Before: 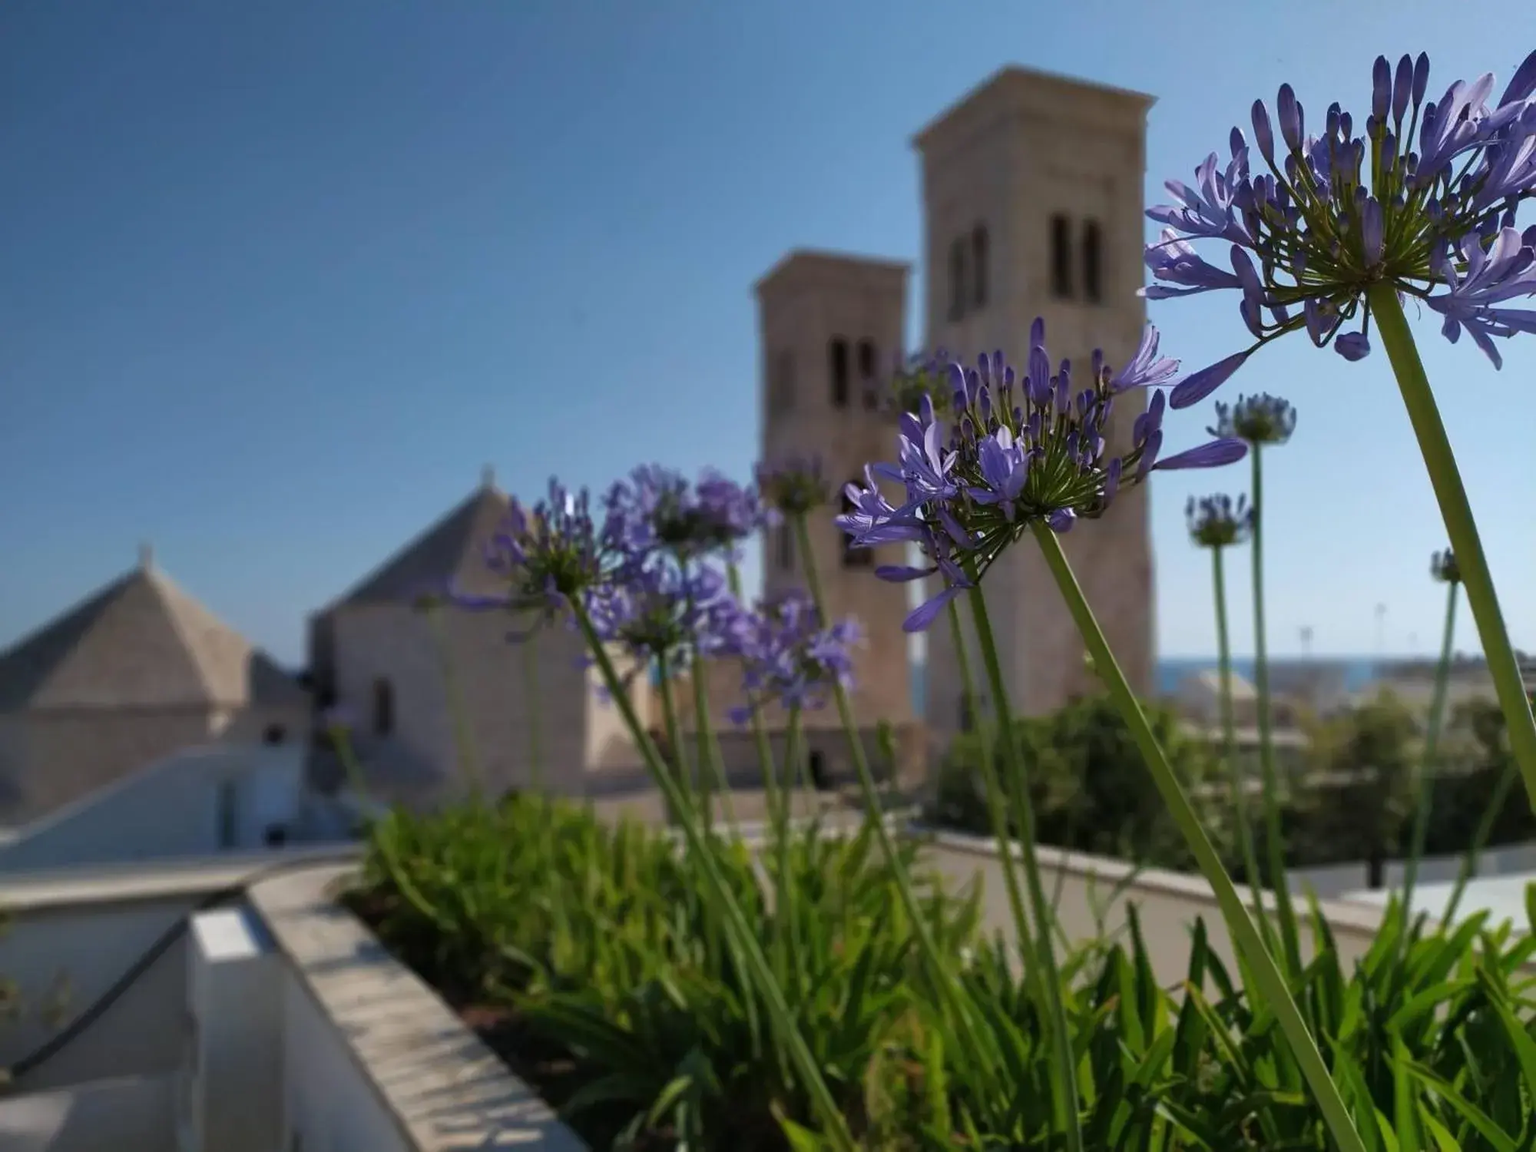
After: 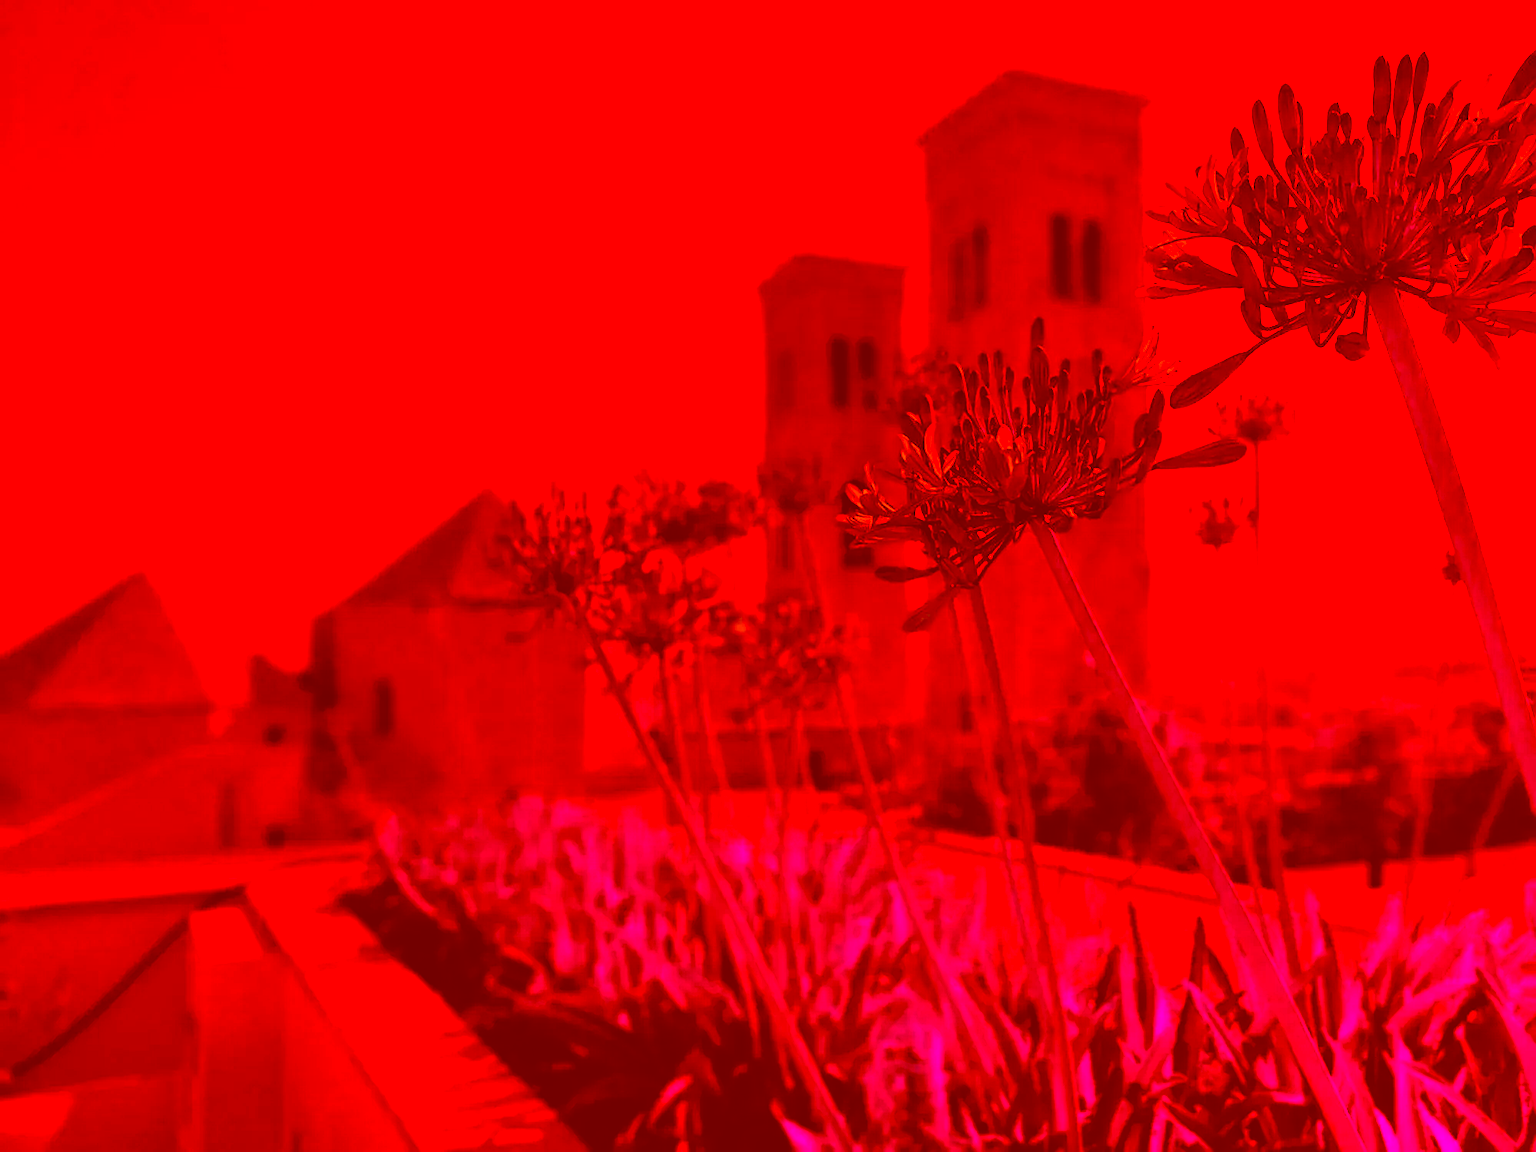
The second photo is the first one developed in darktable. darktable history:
sharpen: on, module defaults
color correction: highlights a* -39.68, highlights b* -40, shadows a* -40, shadows b* -40, saturation -3
filmic rgb: black relative exposure -7.65 EV, white relative exposure 4.56 EV, hardness 3.61
